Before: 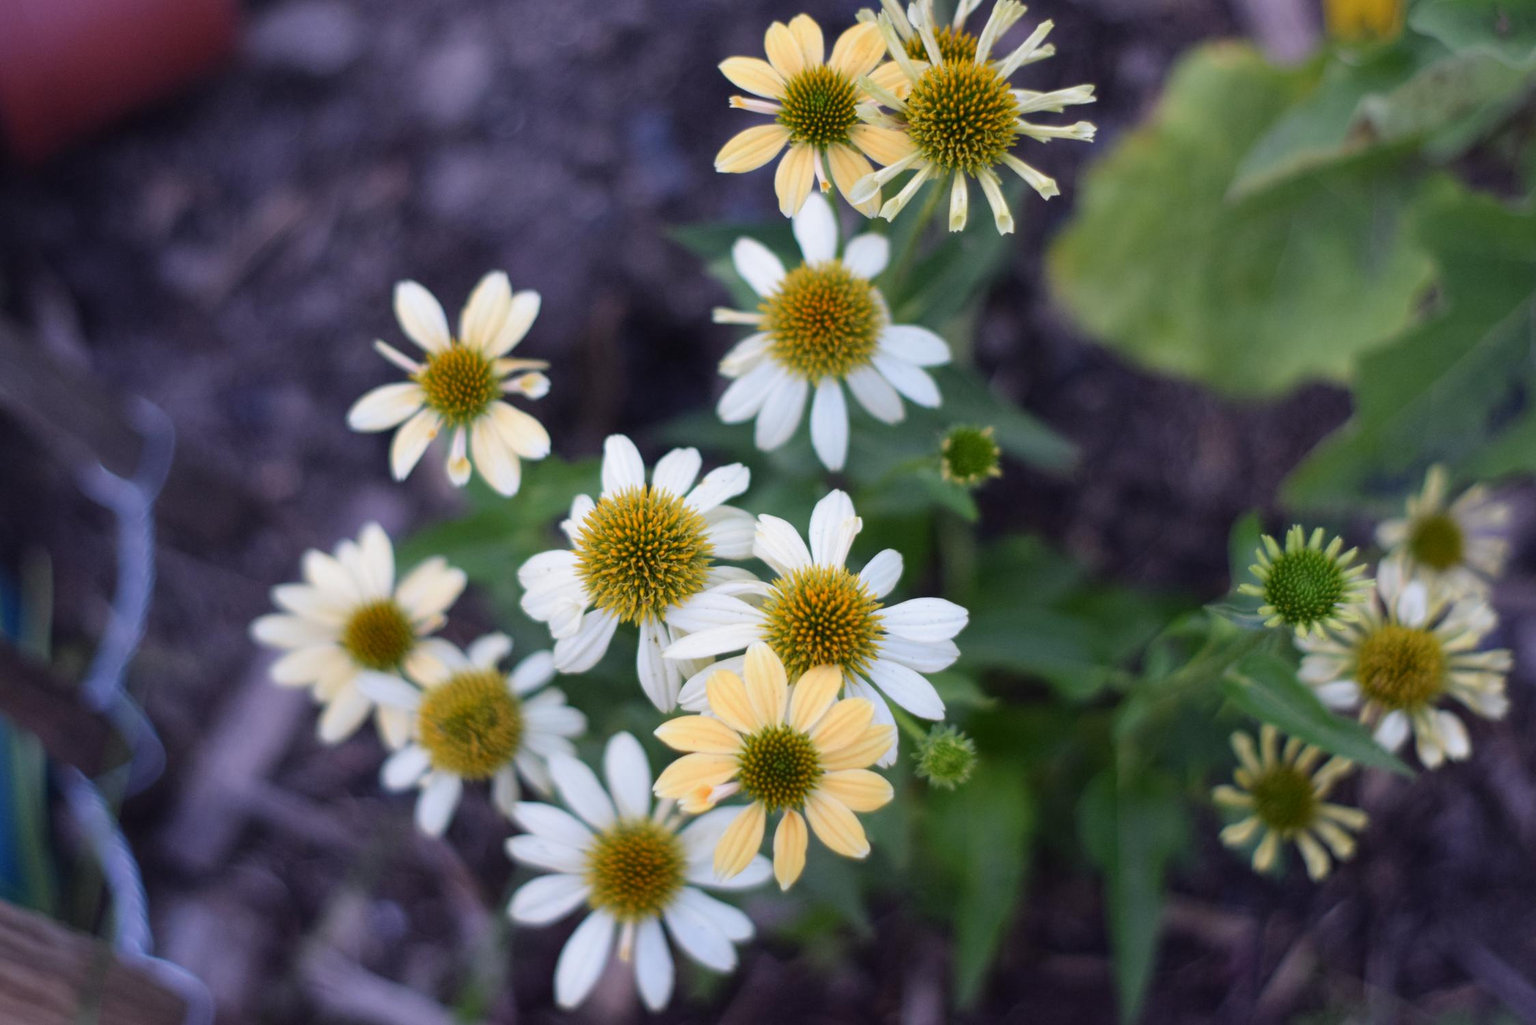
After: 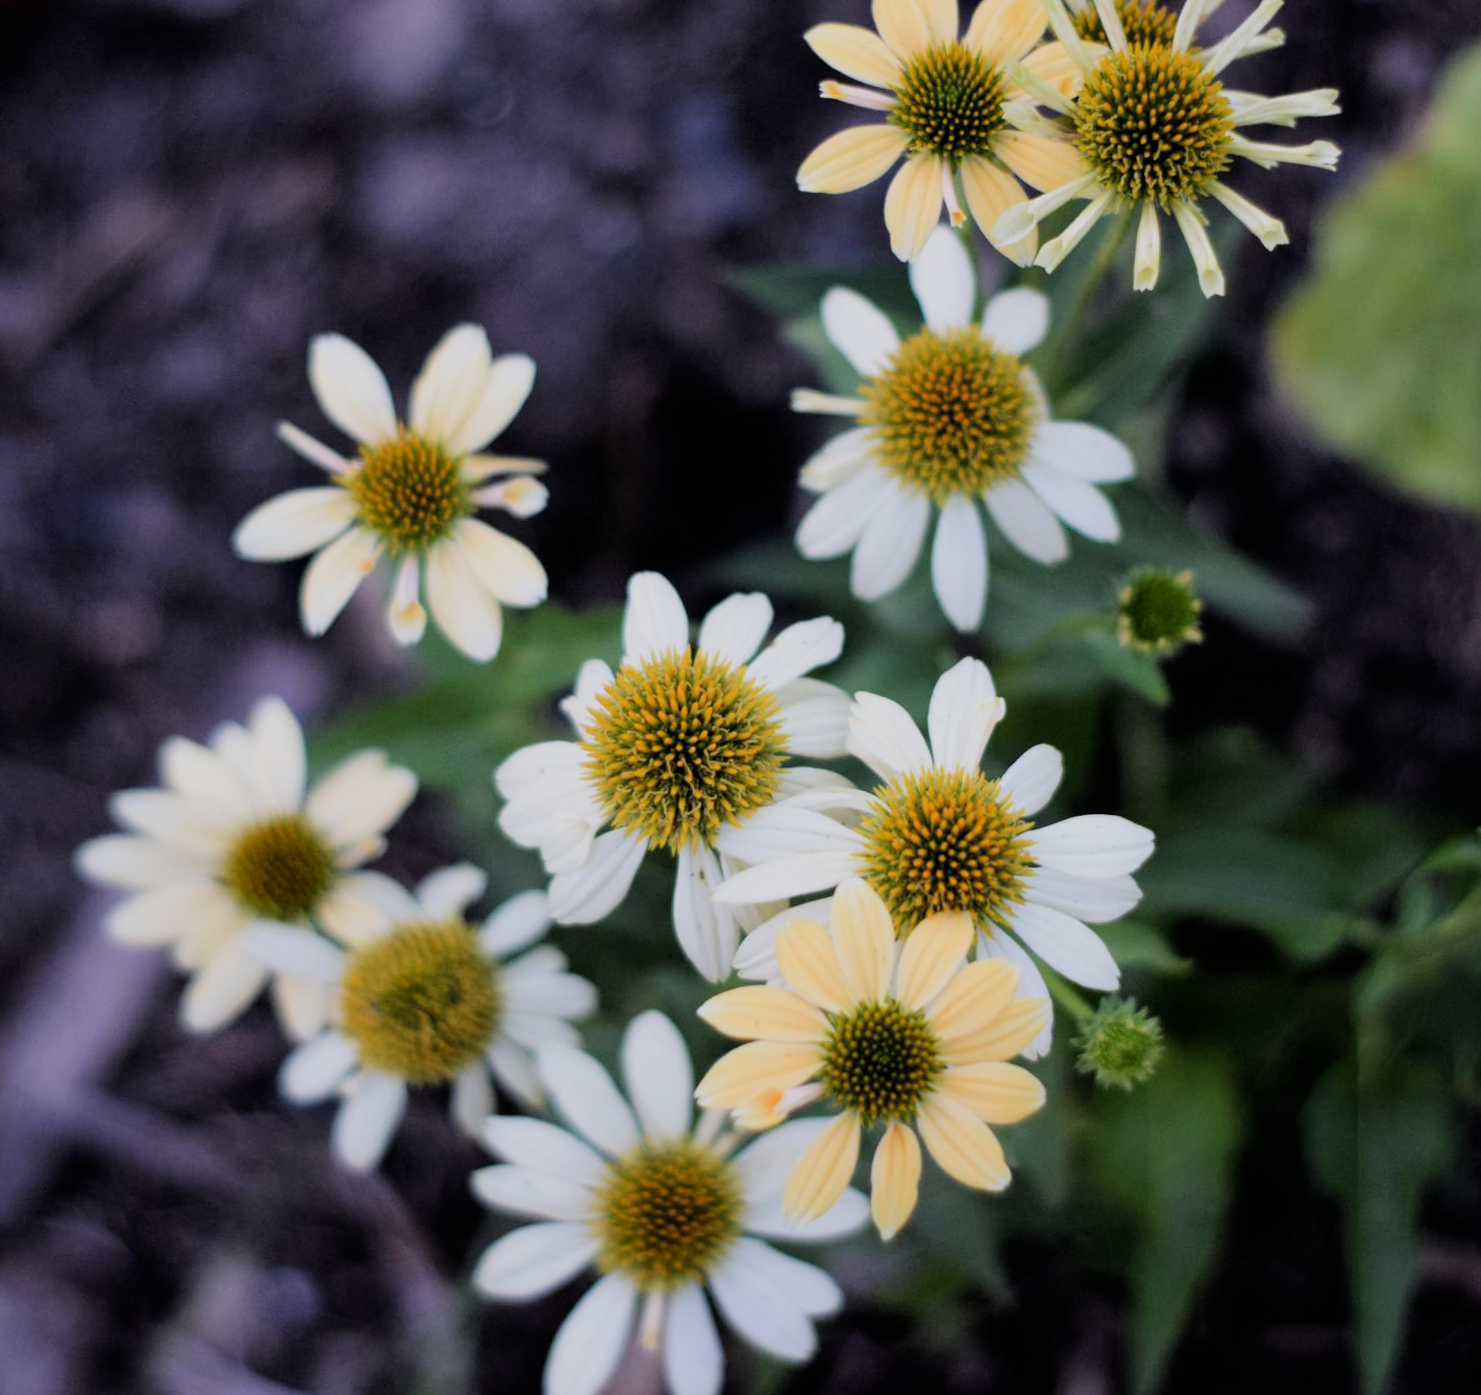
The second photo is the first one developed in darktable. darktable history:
filmic rgb: black relative exposure -5 EV, hardness 2.88, contrast 1.2, highlights saturation mix -30%
crop and rotate: left 14.436%, right 18.898%
rotate and perspective: rotation 0.679°, lens shift (horizontal) 0.136, crop left 0.009, crop right 0.991, crop top 0.078, crop bottom 0.95
